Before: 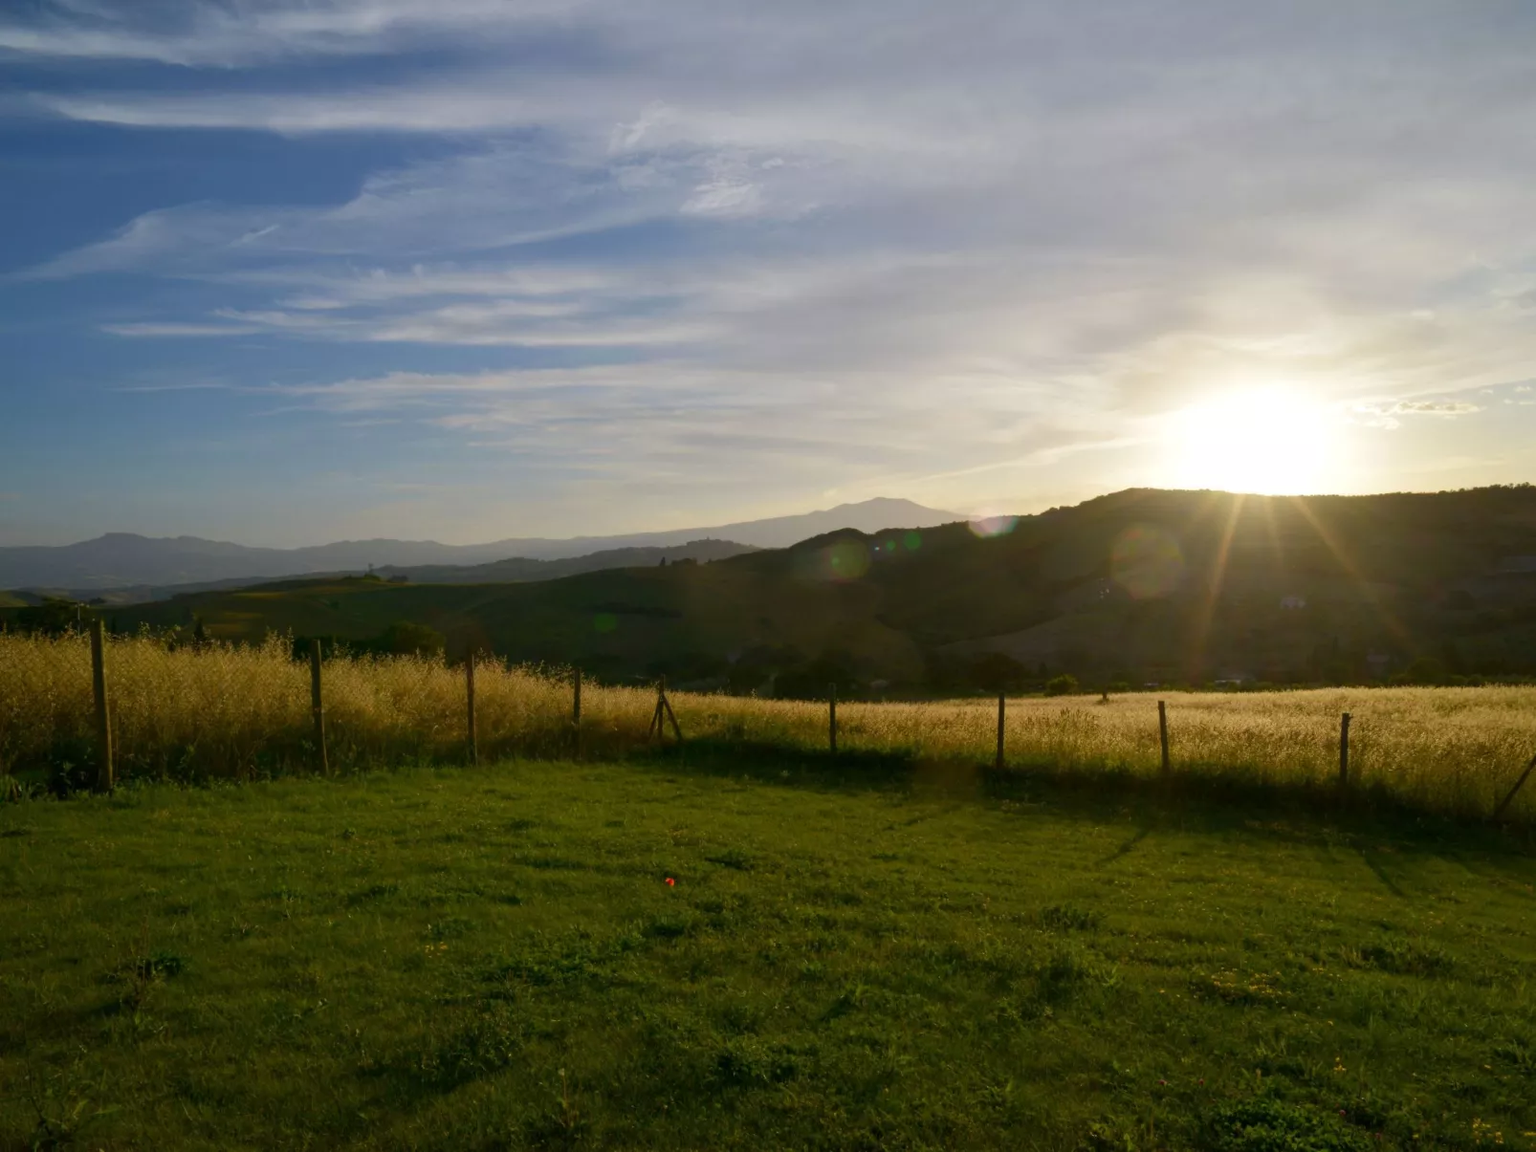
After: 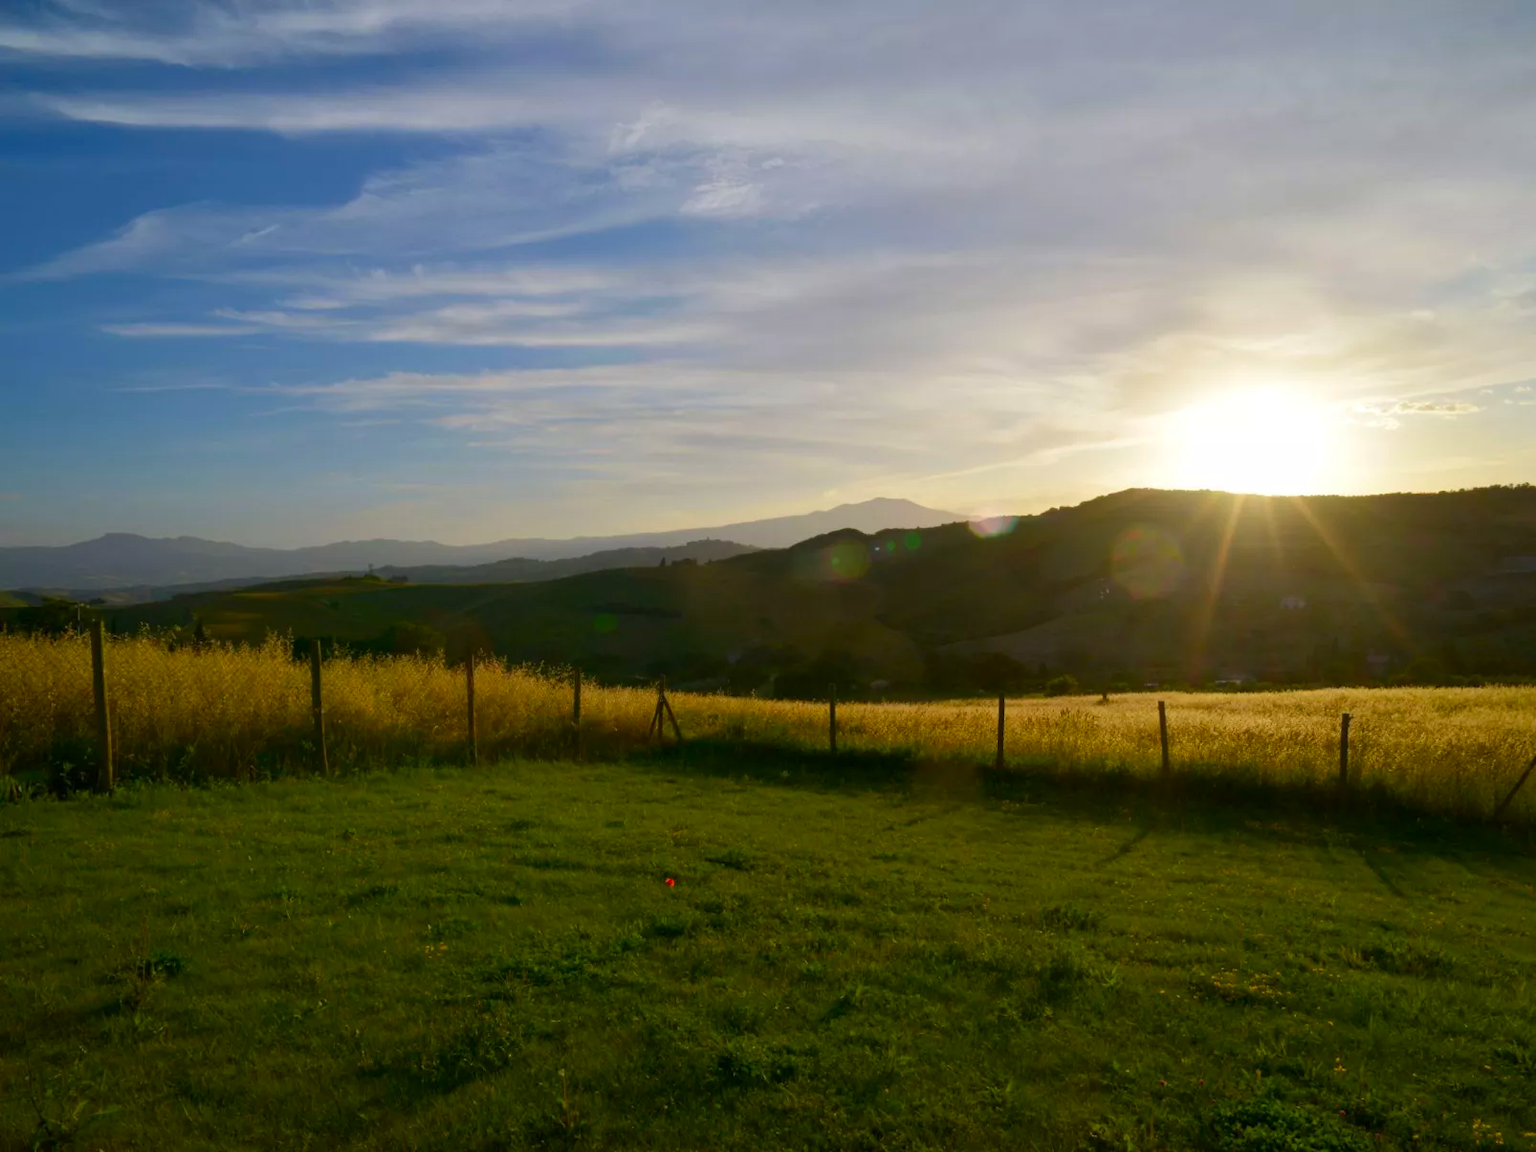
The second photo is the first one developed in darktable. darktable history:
color correction: highlights b* 0.033, saturation 1.29
